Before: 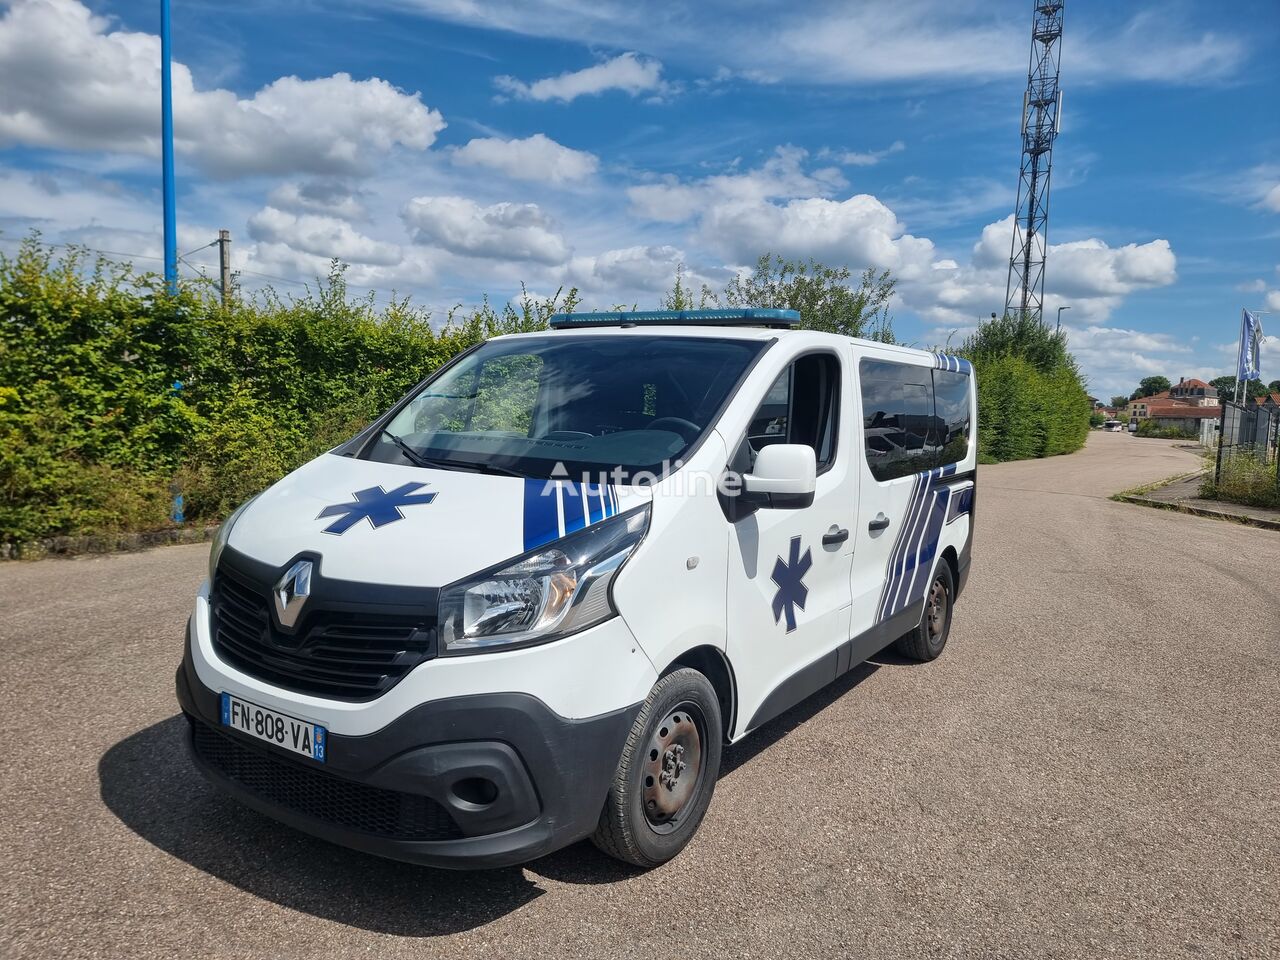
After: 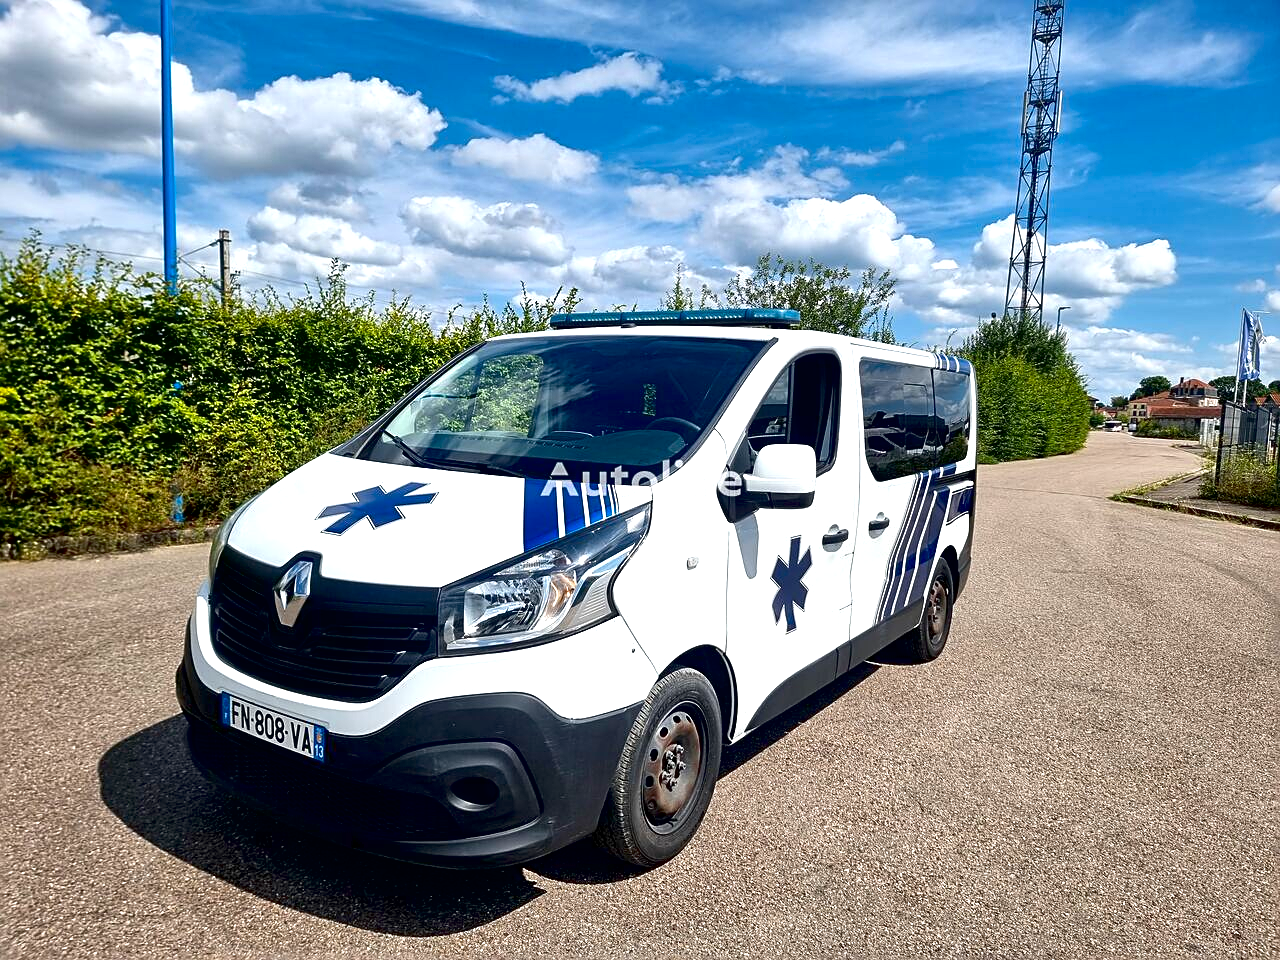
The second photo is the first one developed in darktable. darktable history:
exposure: black level correction 0.012, exposure 0.696 EV, compensate highlight preservation false
sharpen: on, module defaults
contrast brightness saturation: contrast 0.069, brightness -0.14, saturation 0.112
